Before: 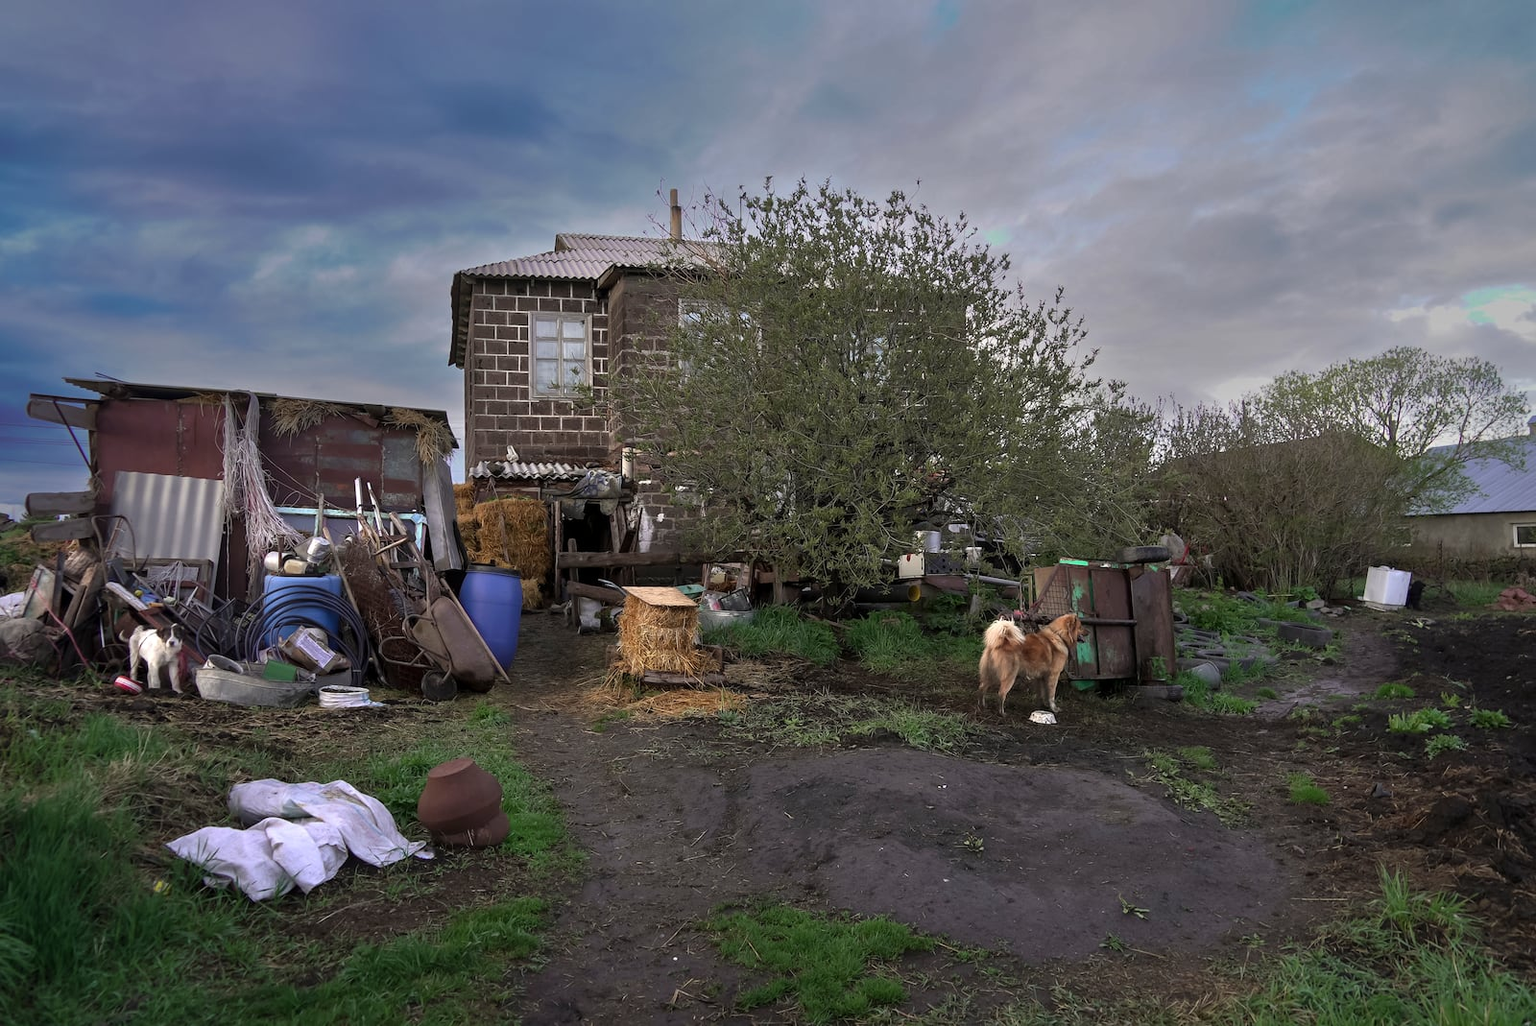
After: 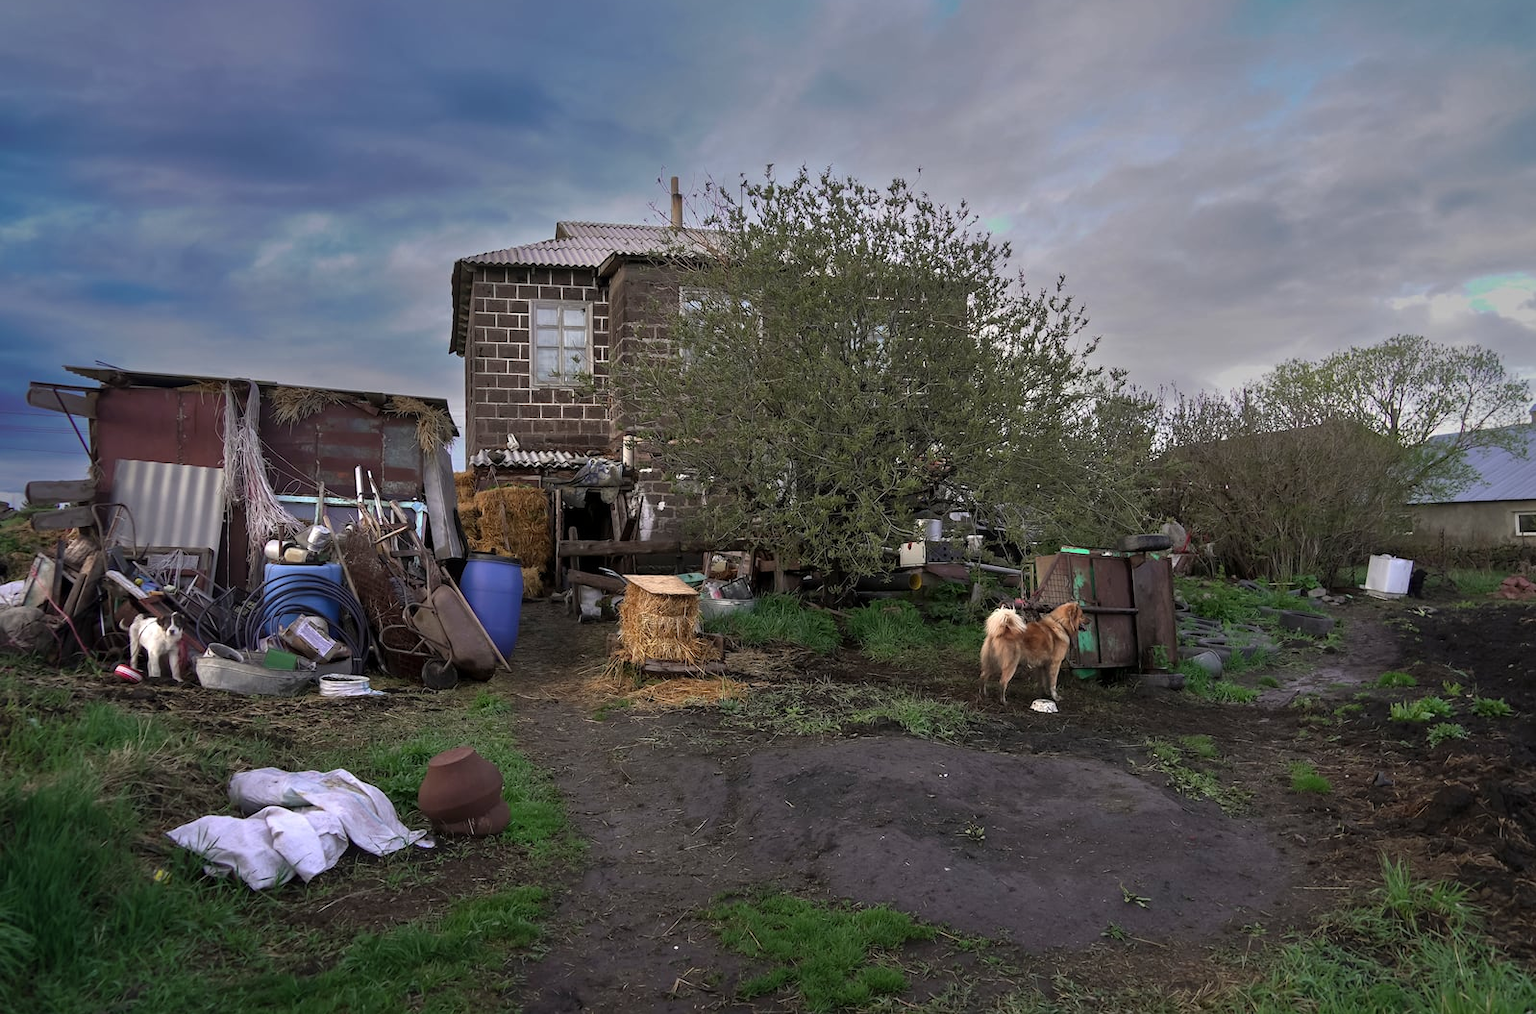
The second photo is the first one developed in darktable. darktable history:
crop: top 1.262%, right 0.105%
